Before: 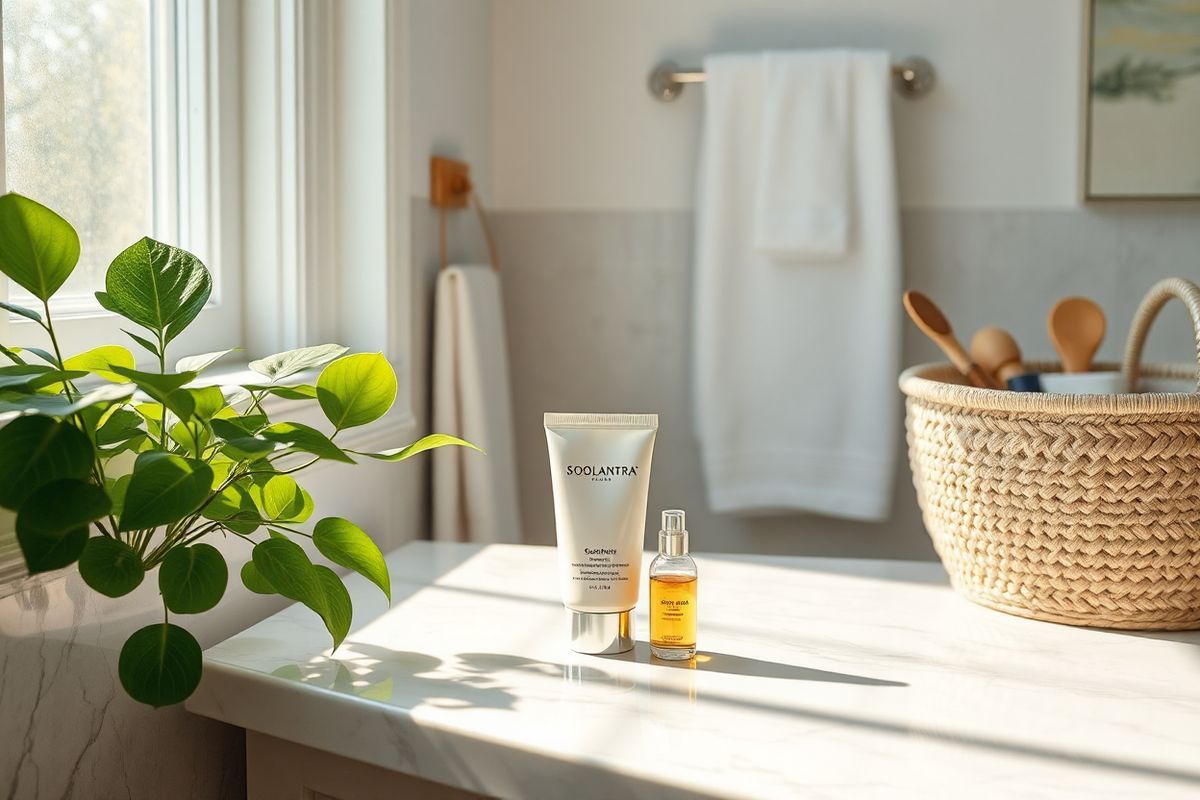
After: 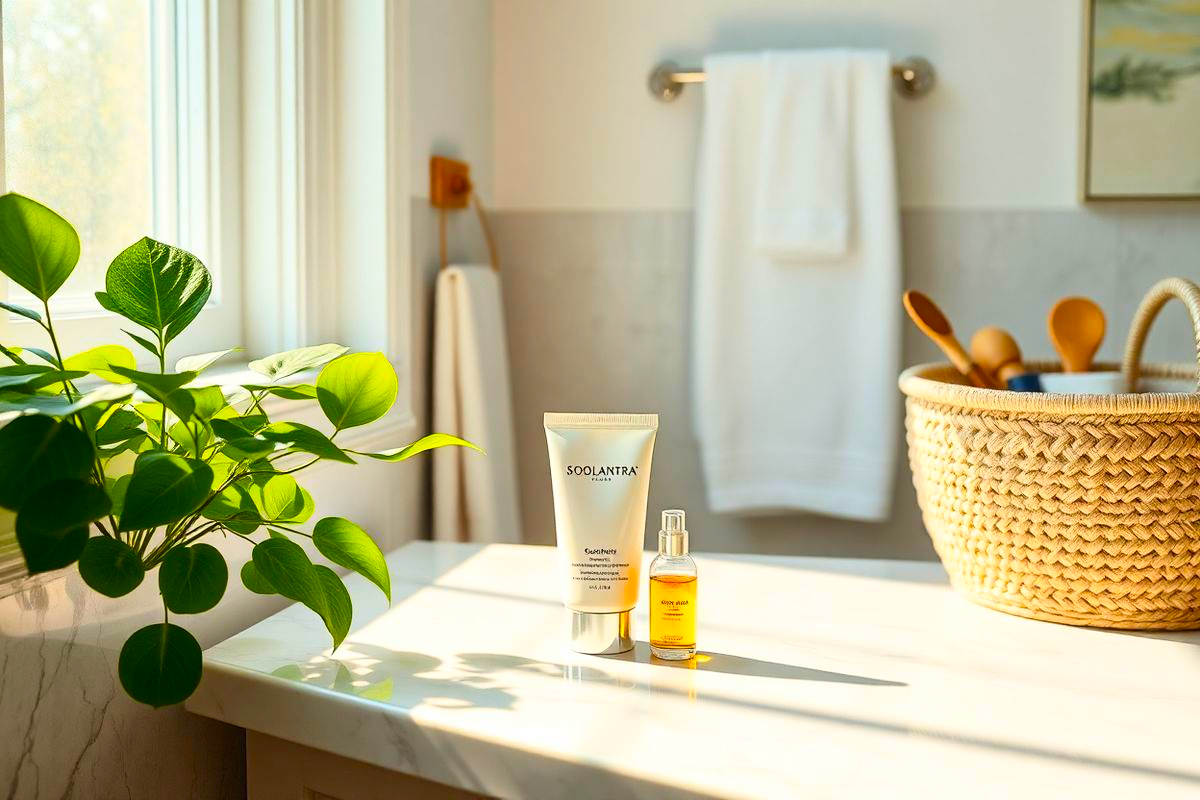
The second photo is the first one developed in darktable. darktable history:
color balance rgb: perceptual saturation grading › global saturation 30%, global vibrance 20%
contrast brightness saturation: contrast 0.23, brightness 0.1, saturation 0.29
